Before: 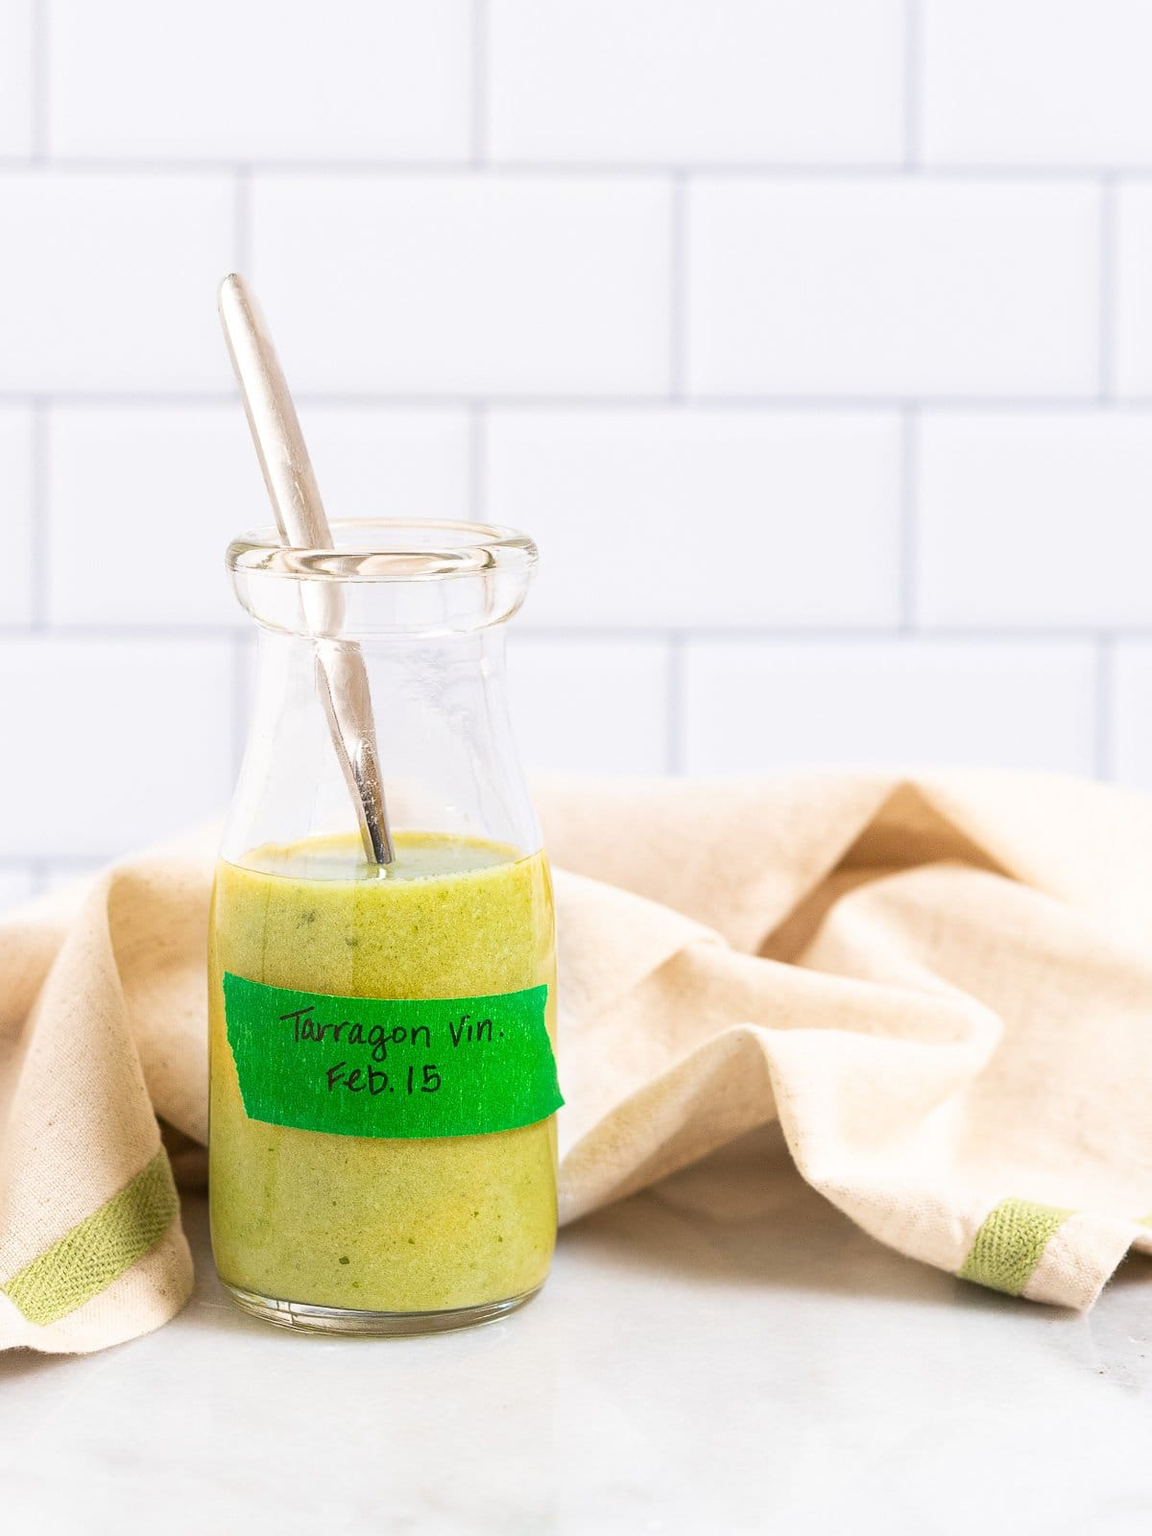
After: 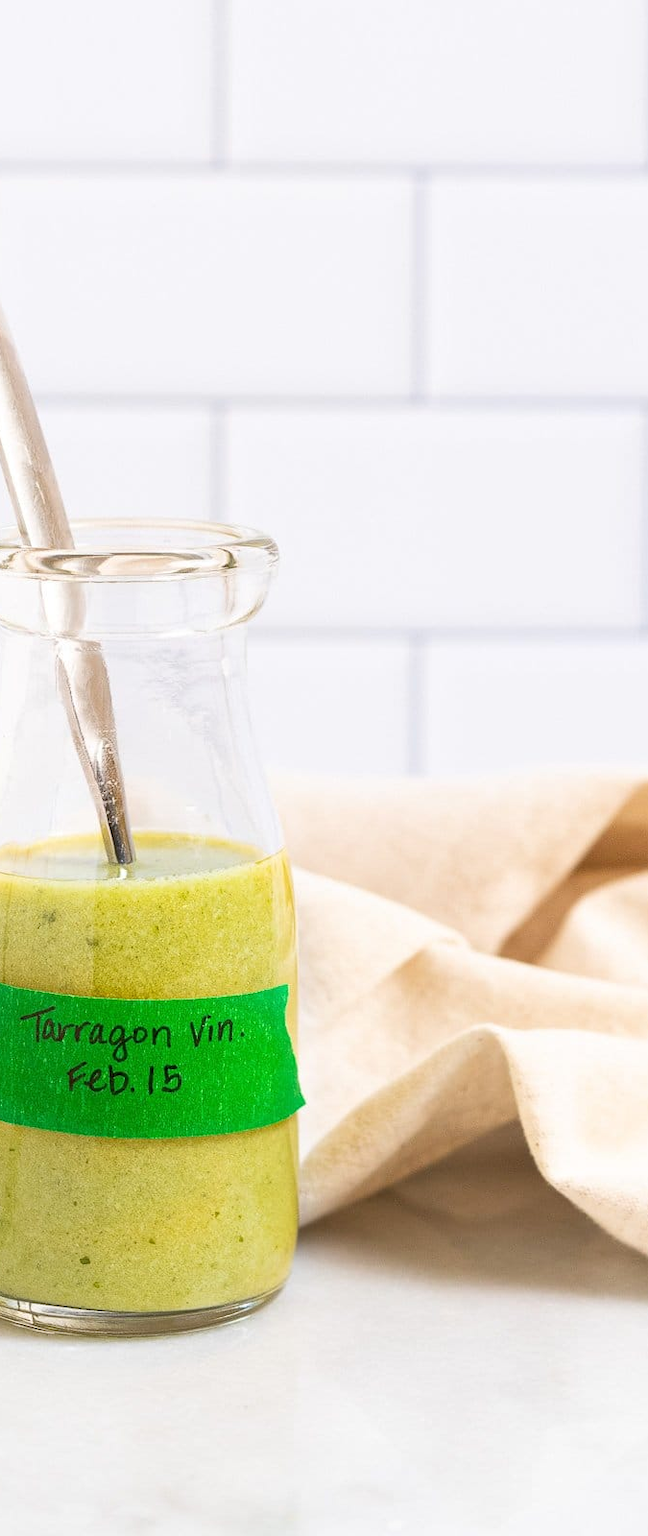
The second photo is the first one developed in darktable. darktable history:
crop and rotate: left 22.536%, right 21.111%
